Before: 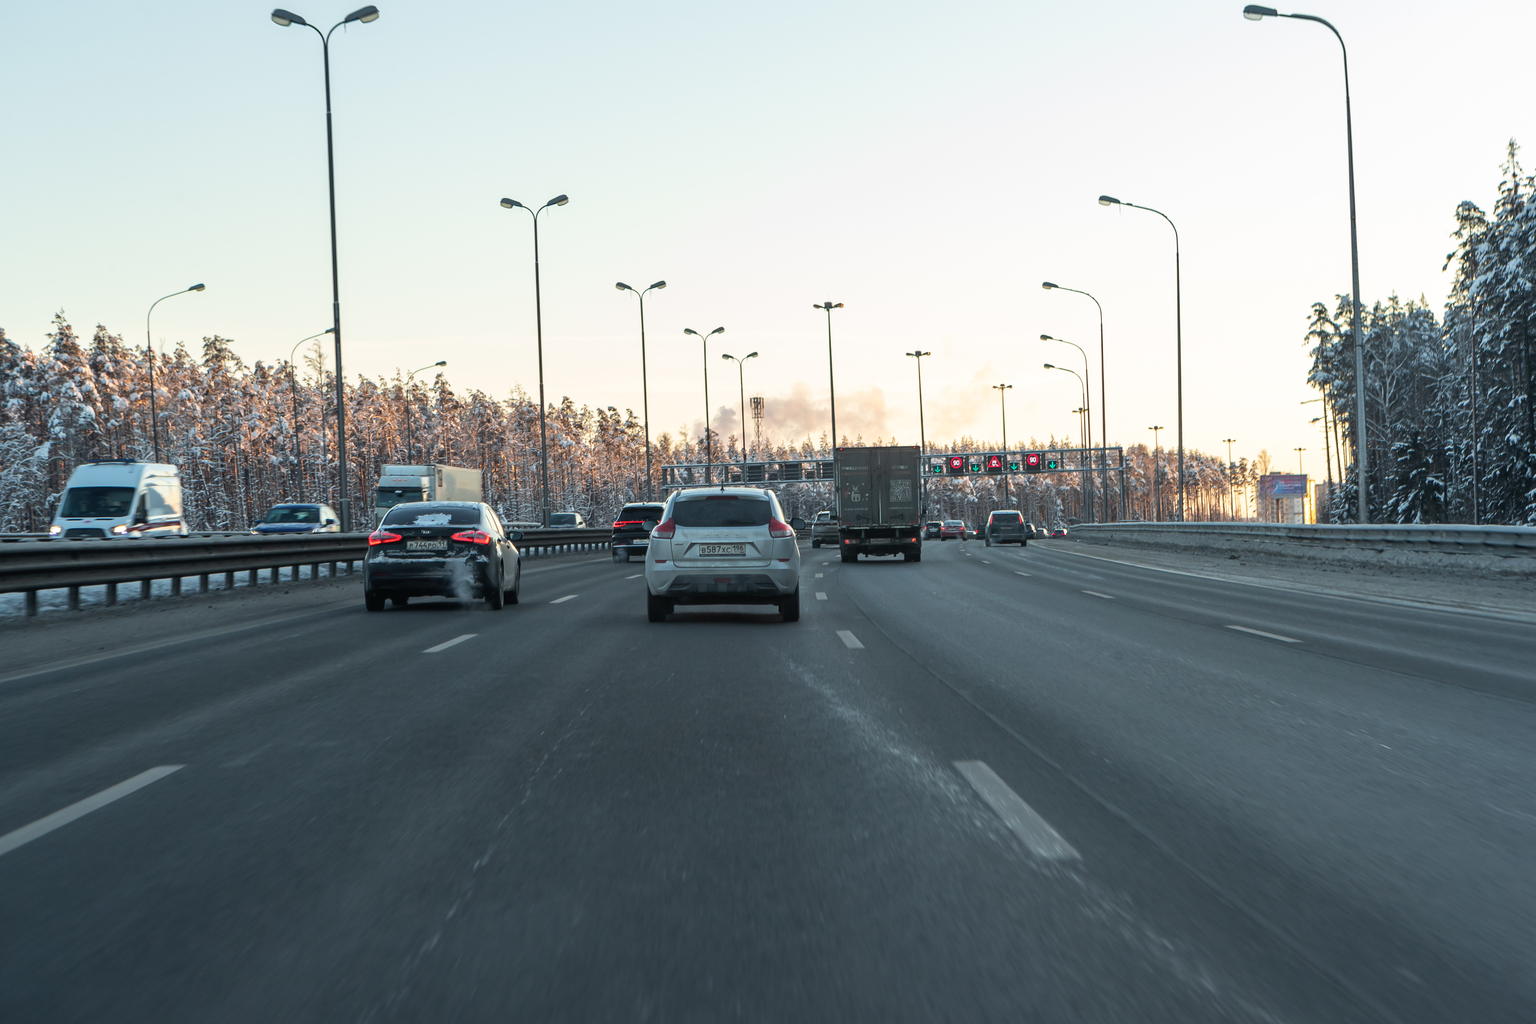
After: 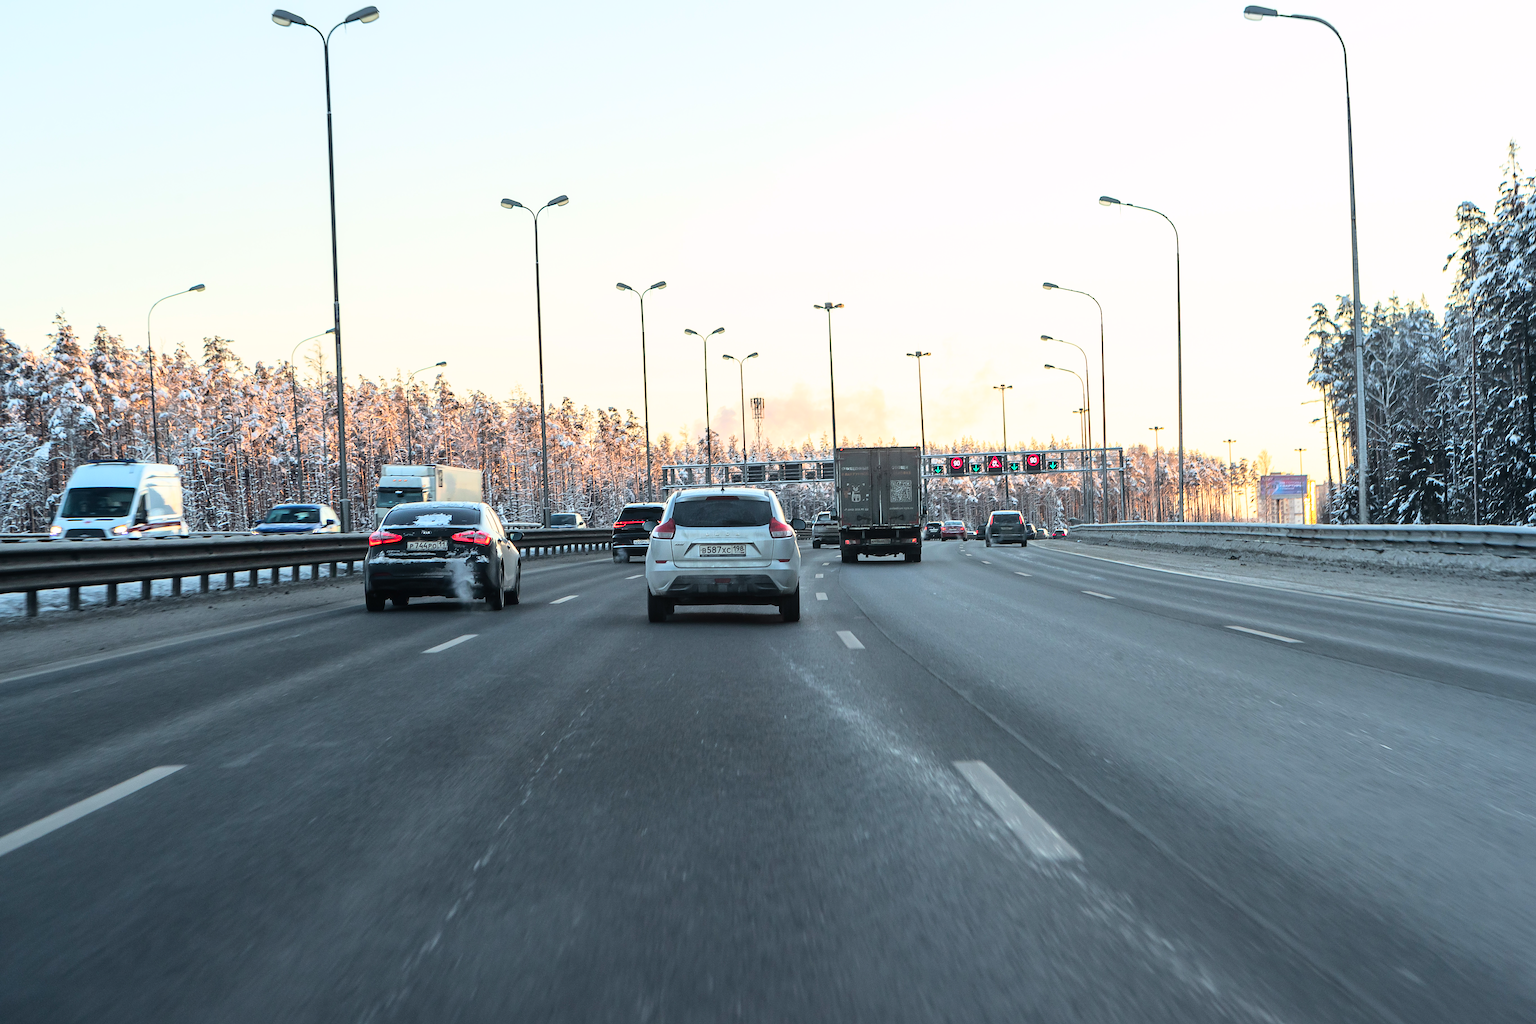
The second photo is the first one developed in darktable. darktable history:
white balance: red 1.004, blue 1.024
base curve: curves: ch0 [(0, 0) (0.028, 0.03) (0.121, 0.232) (0.46, 0.748) (0.859, 0.968) (1, 1)]
color correction: highlights a* 0.816, highlights b* 2.78, saturation 1.1
sharpen: on, module defaults
